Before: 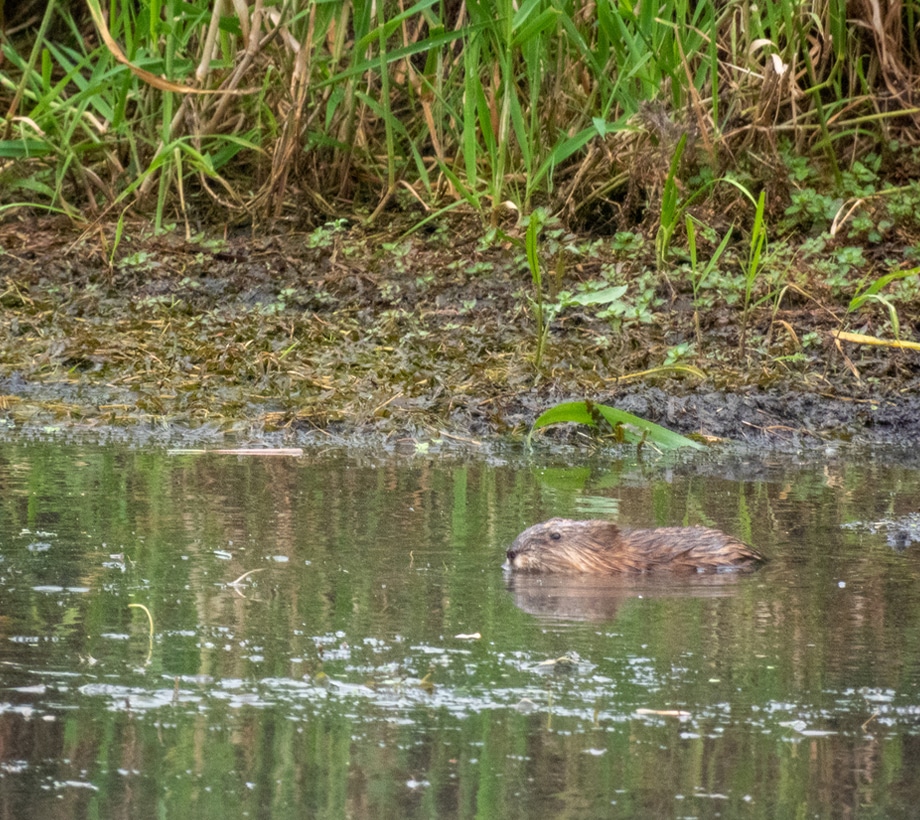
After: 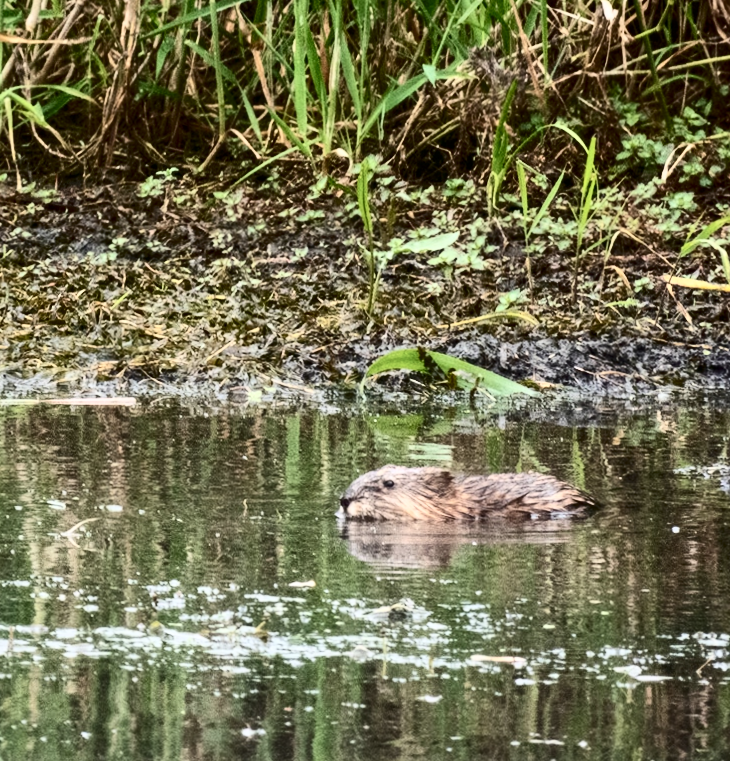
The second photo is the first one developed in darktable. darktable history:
crop and rotate: left 17.959%, top 5.771%, right 1.742%
rotate and perspective: rotation -0.45°, automatic cropping original format, crop left 0.008, crop right 0.992, crop top 0.012, crop bottom 0.988
contrast brightness saturation: contrast 0.5, saturation -0.1
